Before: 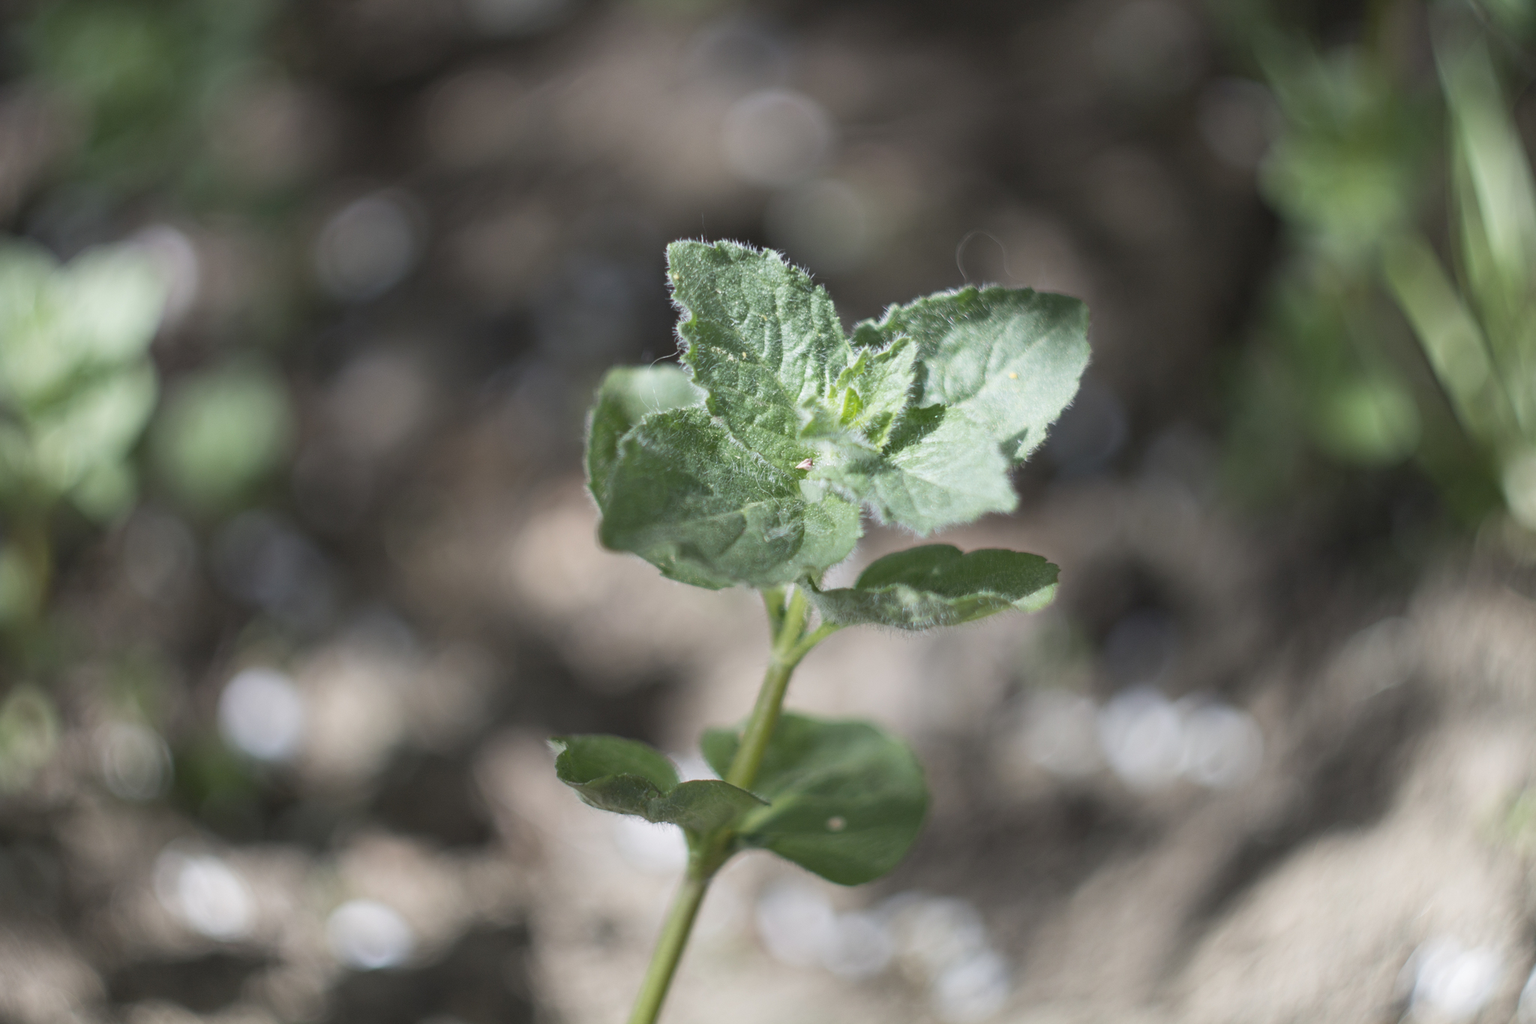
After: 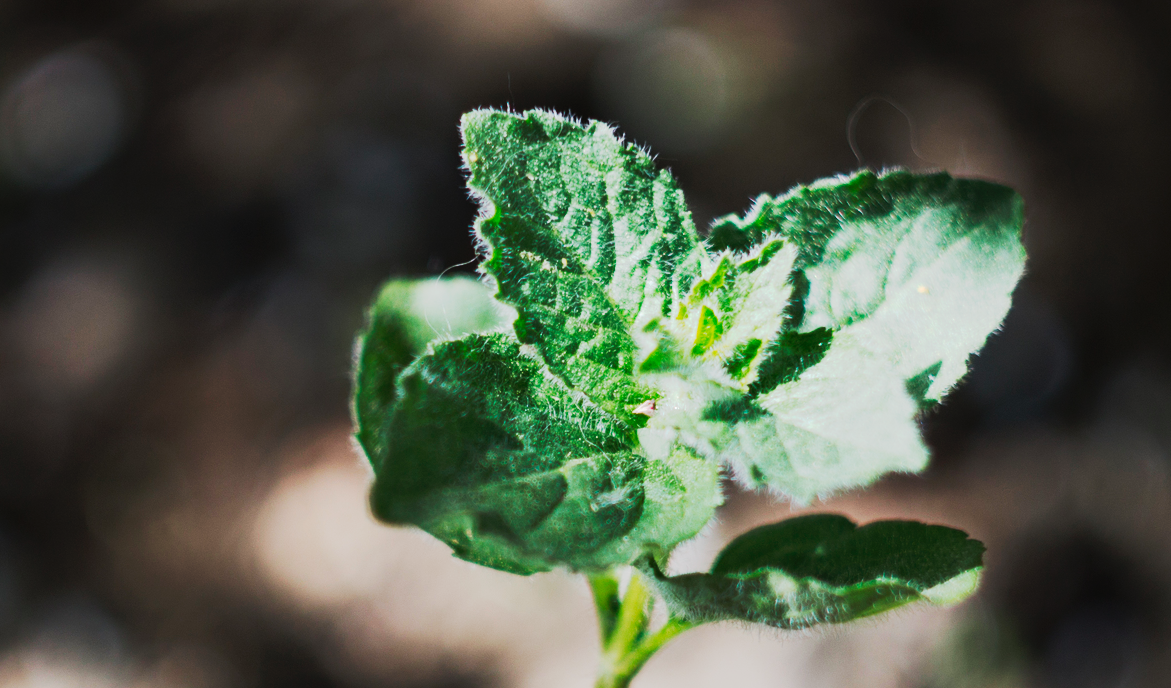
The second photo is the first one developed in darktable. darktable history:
crop: left 20.932%, top 15.471%, right 21.848%, bottom 34.081%
tone curve: curves: ch0 [(0, 0) (0.003, 0.011) (0.011, 0.014) (0.025, 0.018) (0.044, 0.023) (0.069, 0.028) (0.1, 0.031) (0.136, 0.039) (0.177, 0.056) (0.224, 0.081) (0.277, 0.129) (0.335, 0.188) (0.399, 0.256) (0.468, 0.367) (0.543, 0.514) (0.623, 0.684) (0.709, 0.785) (0.801, 0.846) (0.898, 0.884) (1, 1)], preserve colors none
